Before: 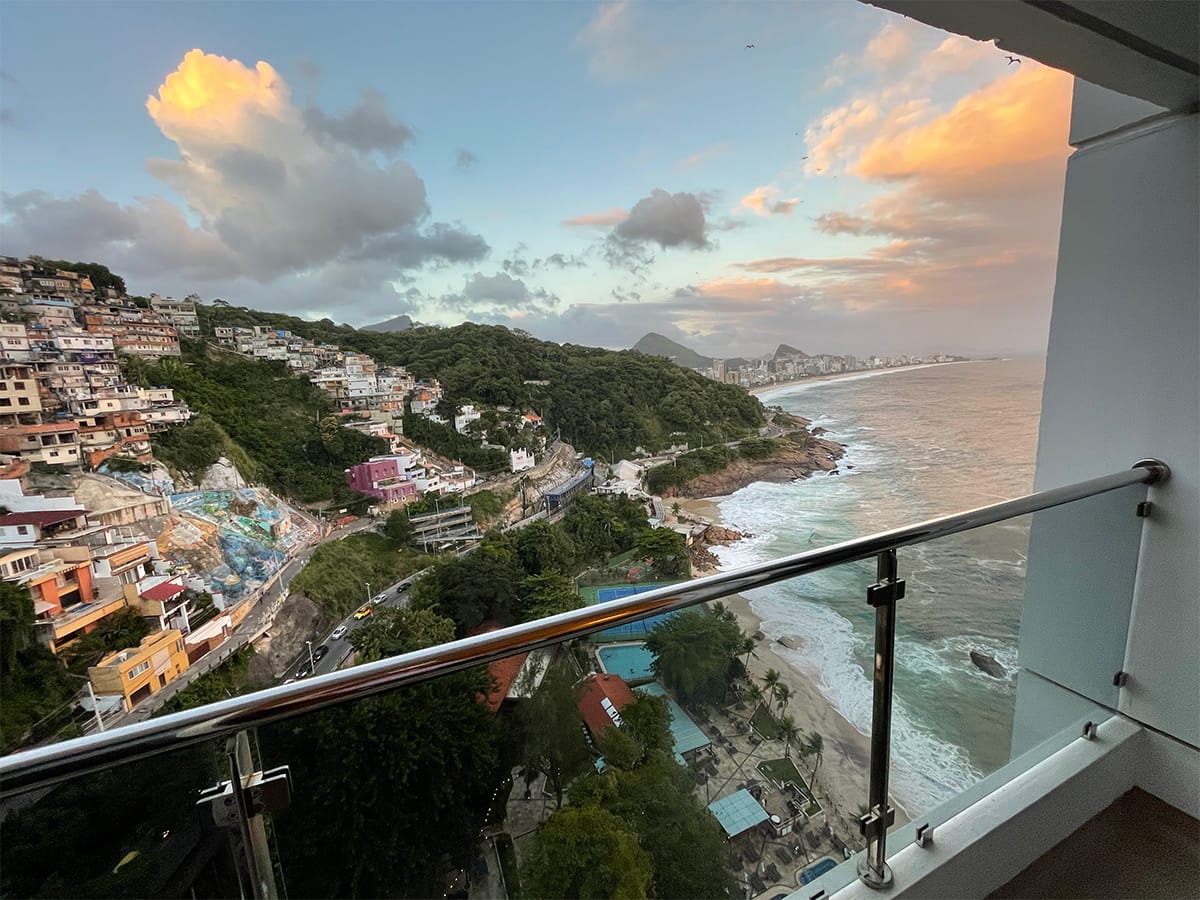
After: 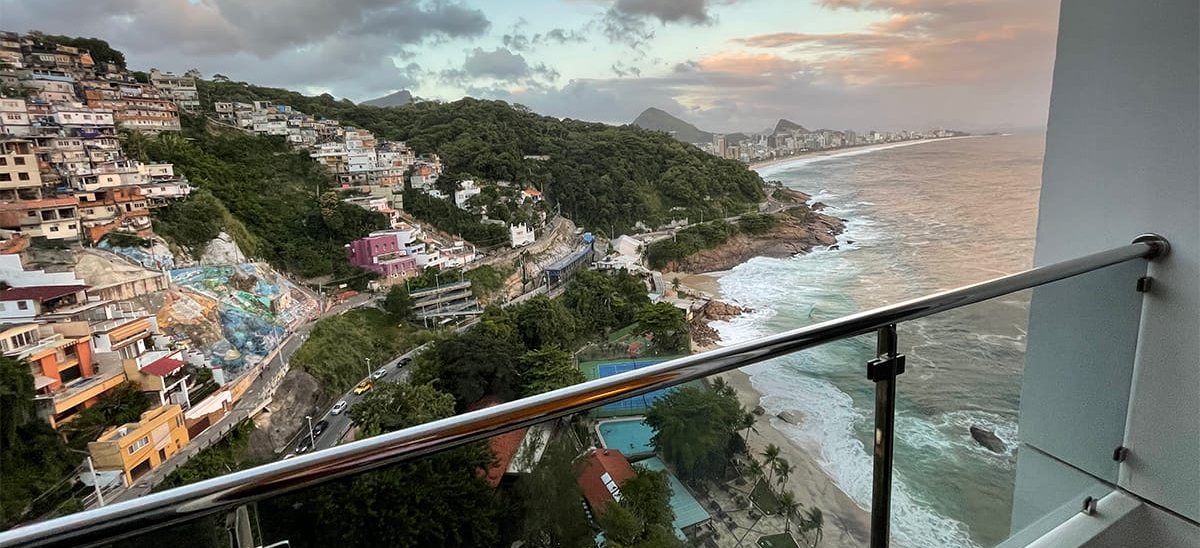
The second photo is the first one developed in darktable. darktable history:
local contrast: mode bilateral grid, contrast 19, coarseness 50, detail 119%, midtone range 0.2
crop and rotate: top 25.022%, bottom 14.019%
